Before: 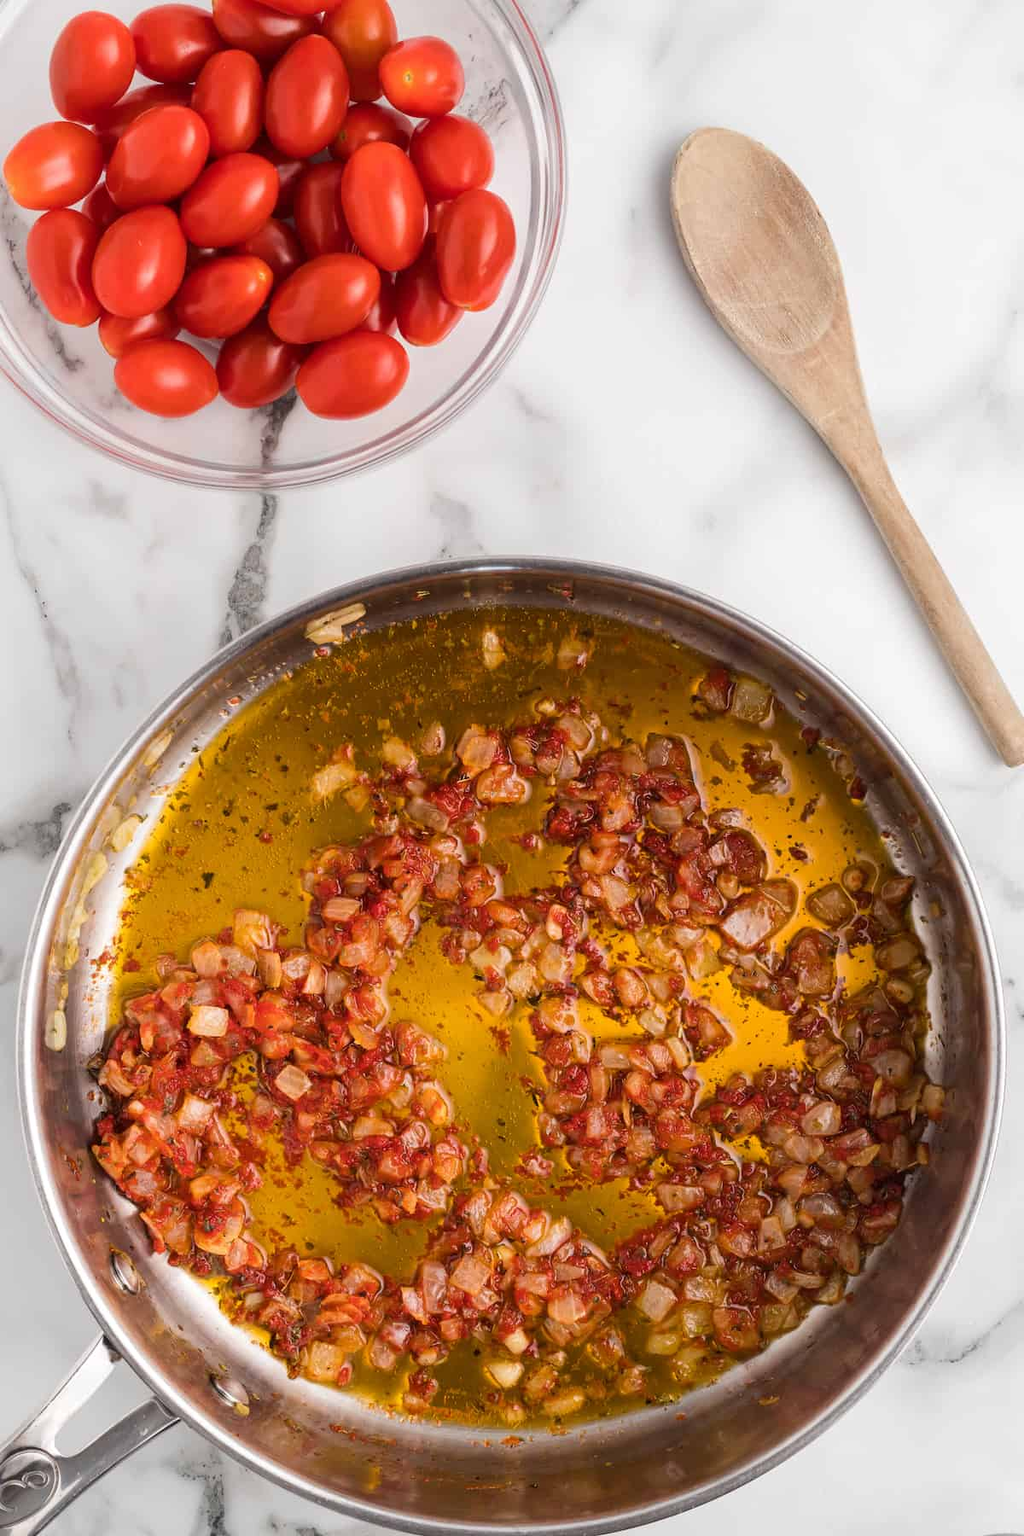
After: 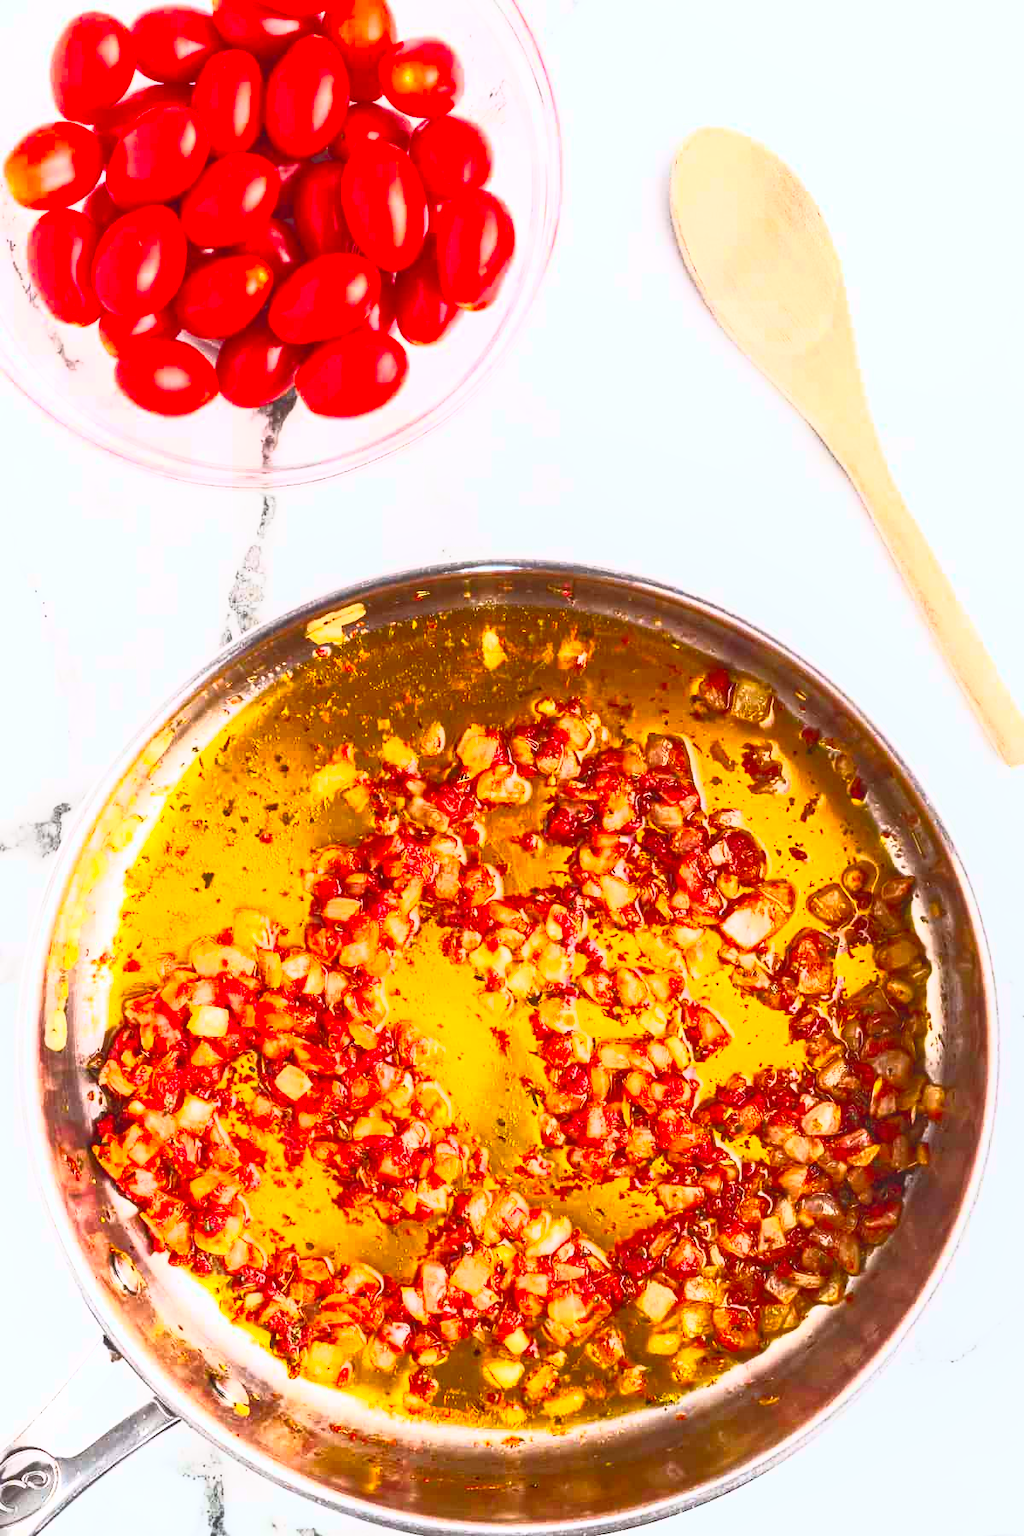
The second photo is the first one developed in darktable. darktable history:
white balance: red 0.982, blue 1.018
local contrast: detail 110%
contrast brightness saturation: contrast 1, brightness 1, saturation 1
